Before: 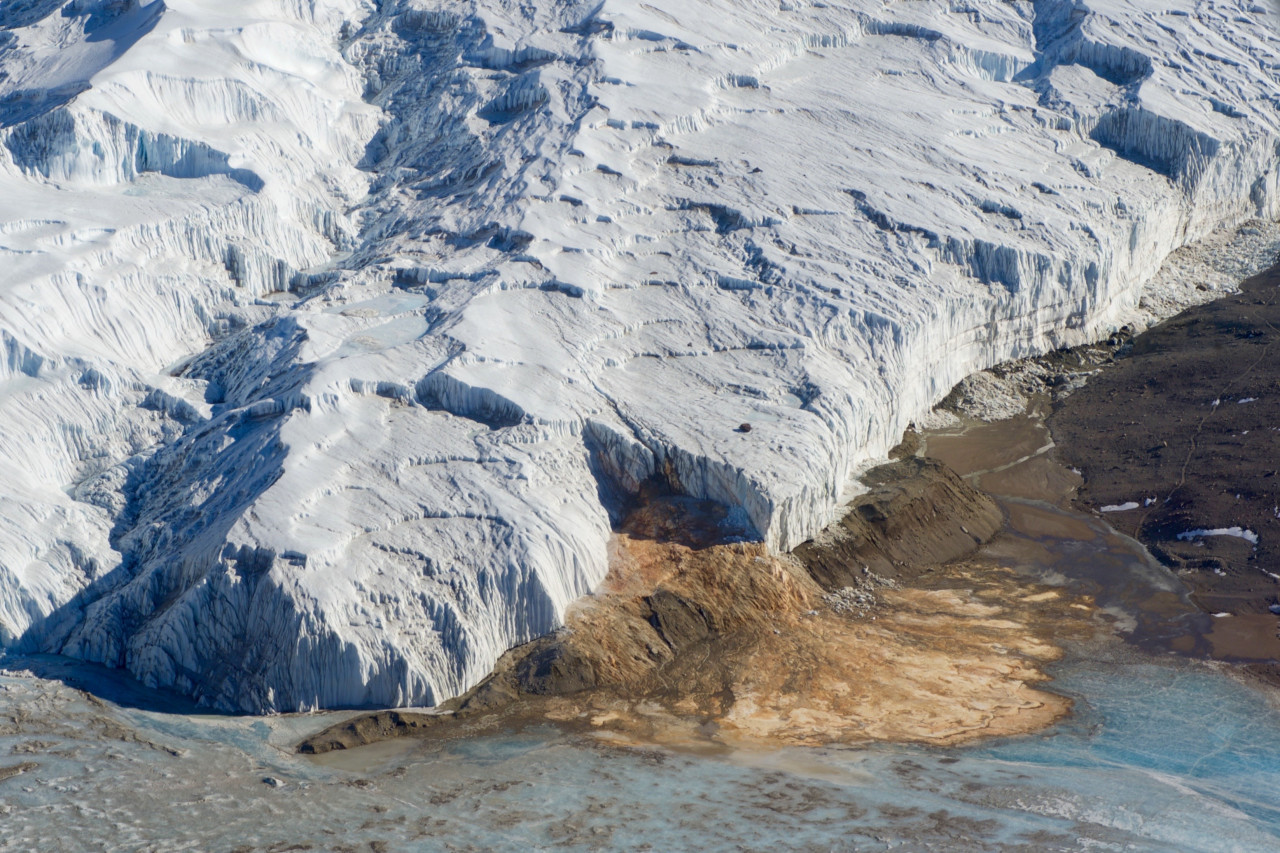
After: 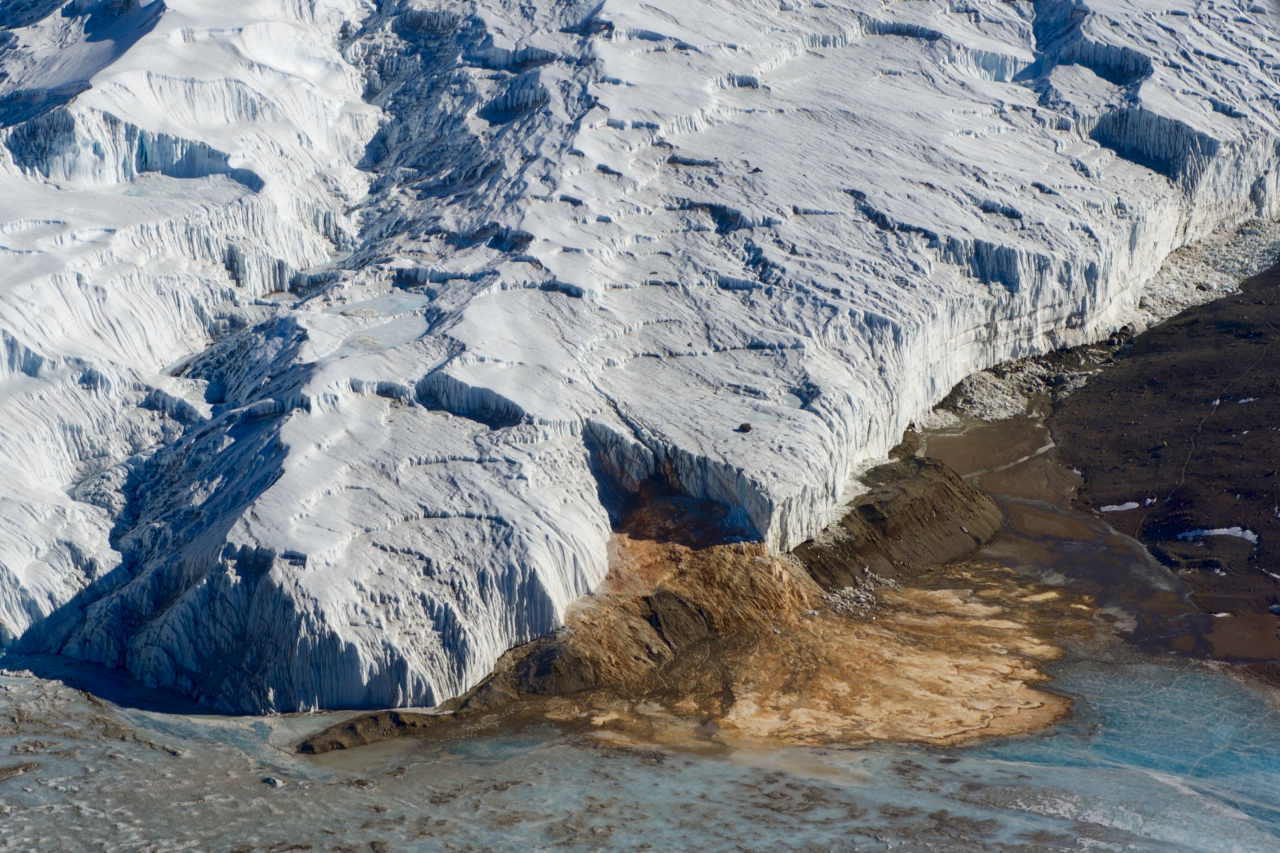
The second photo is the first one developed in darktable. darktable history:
contrast brightness saturation: contrast 0.07, brightness -0.13, saturation 0.062
